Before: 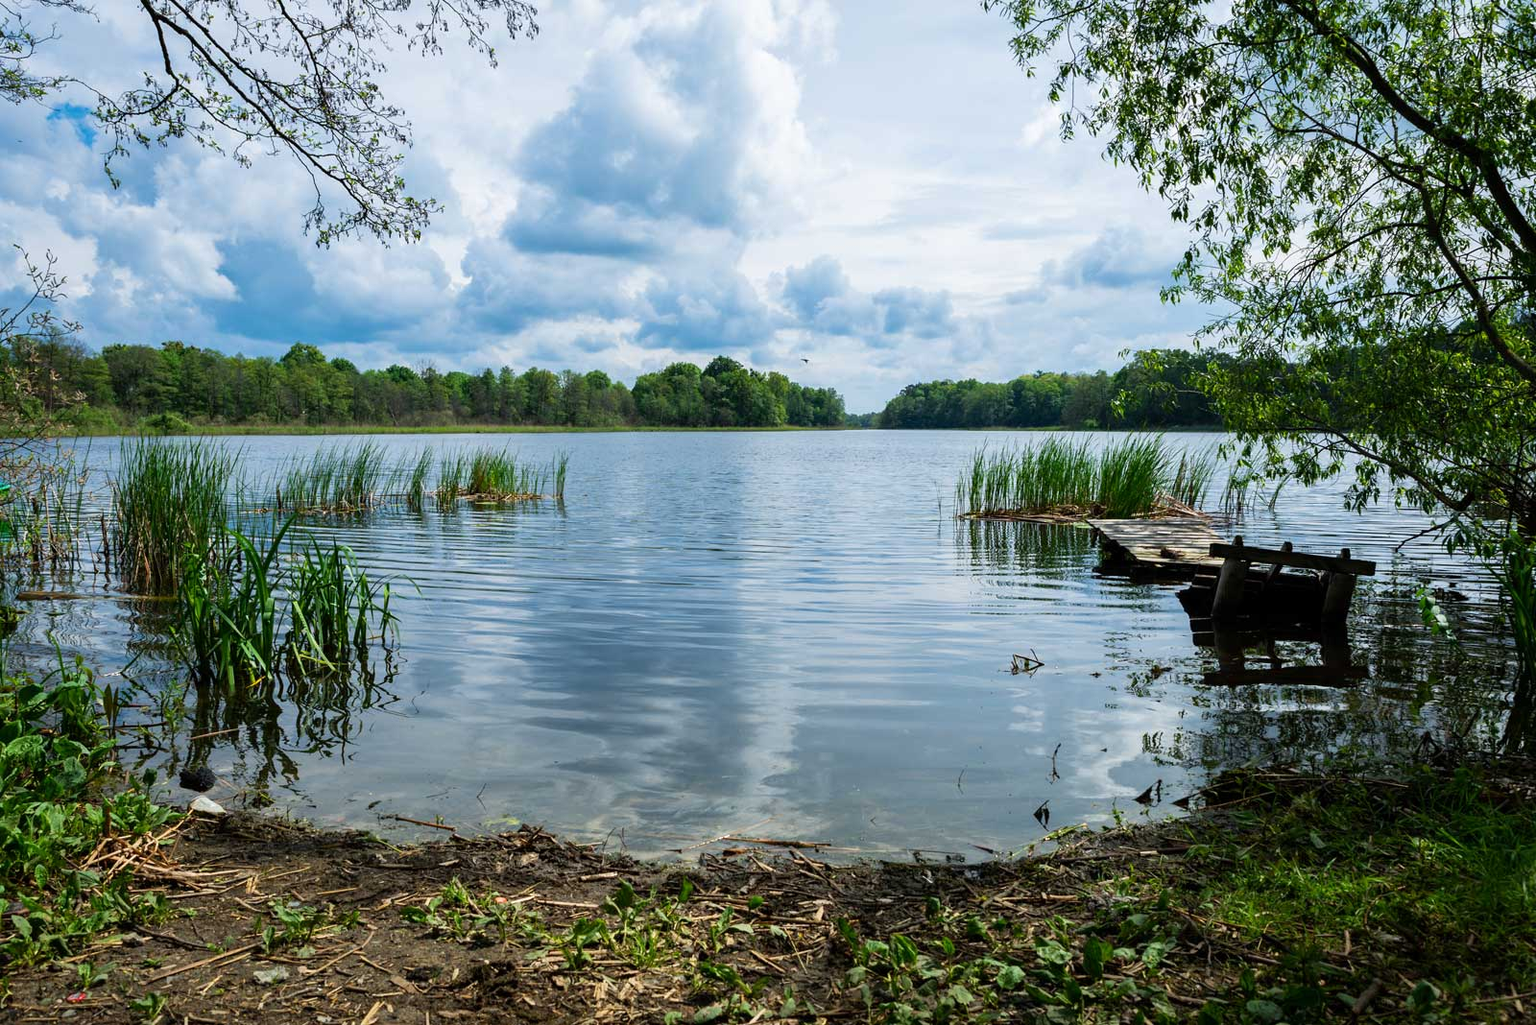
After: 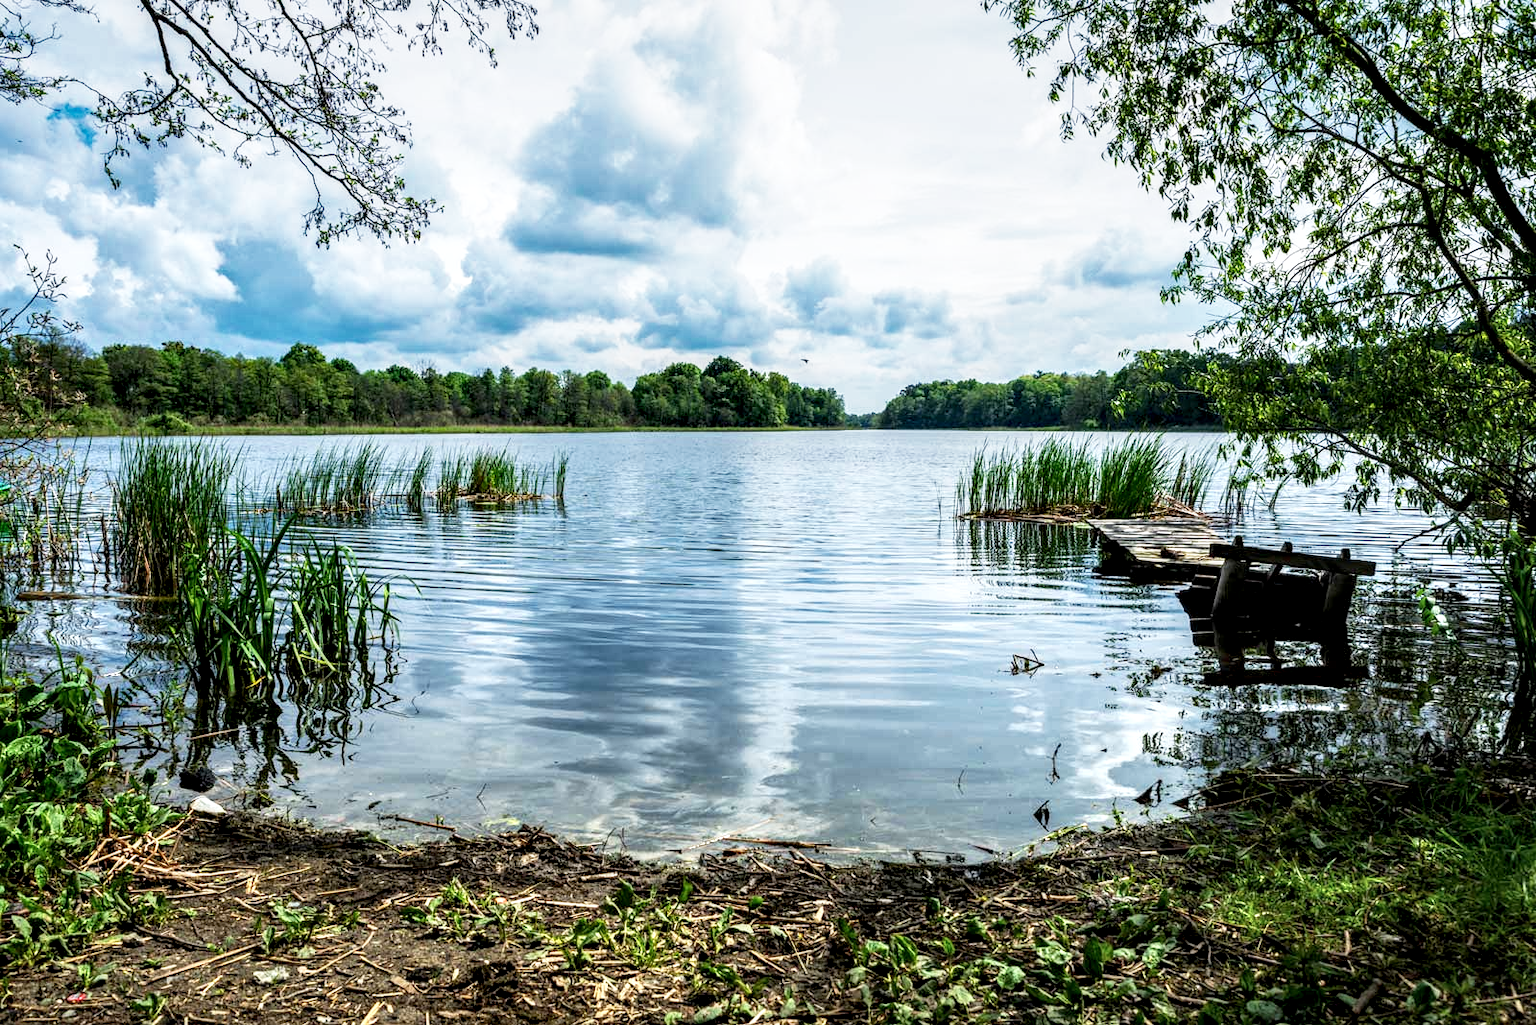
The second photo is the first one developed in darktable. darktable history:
local contrast: highlights 65%, shadows 54%, detail 169%, midtone range 0.514
base curve: curves: ch0 [(0, 0) (0.088, 0.125) (0.176, 0.251) (0.354, 0.501) (0.613, 0.749) (1, 0.877)], preserve colors none
